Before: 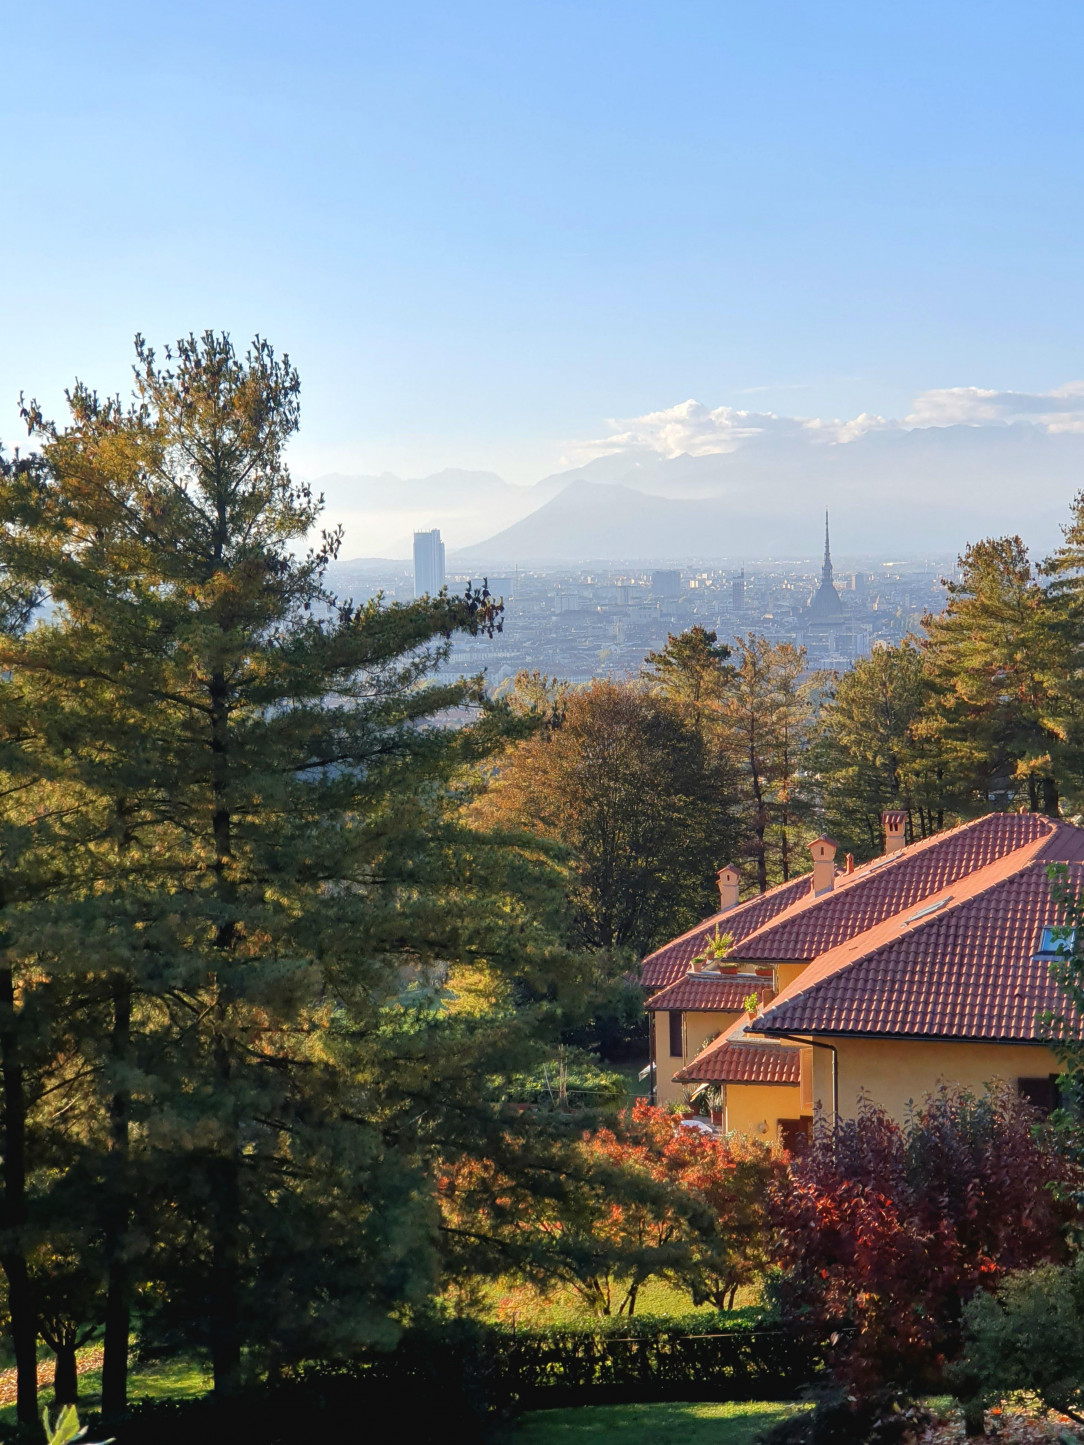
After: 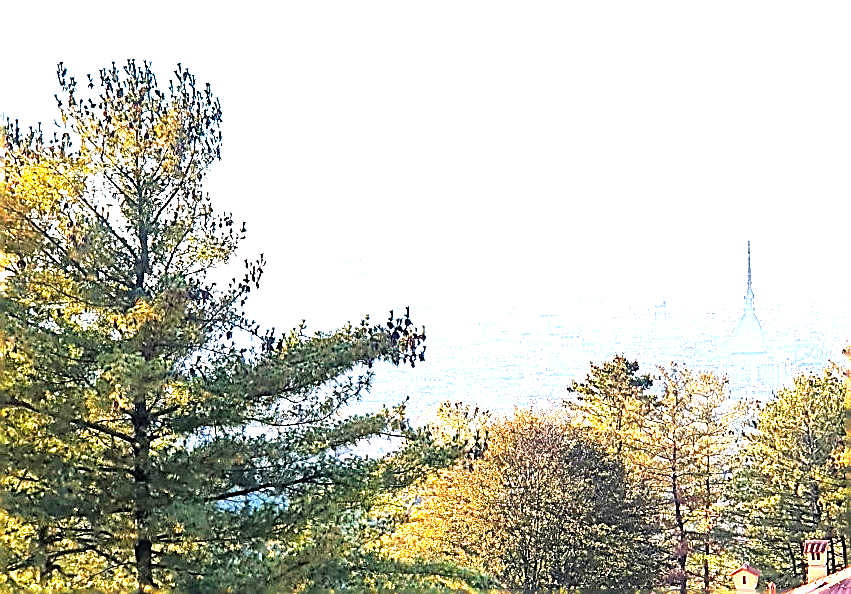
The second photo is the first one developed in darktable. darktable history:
tone equalizer: -8 EV -1.08 EV, -7 EV -0.997 EV, -6 EV -0.861 EV, -5 EV -0.586 EV, -3 EV 0.545 EV, -2 EV 0.867 EV, -1 EV 0.991 EV, +0 EV 1.08 EV
exposure: exposure 1.207 EV, compensate exposure bias true, compensate highlight preservation false
color balance rgb: highlights gain › chroma 0.235%, highlights gain › hue 331.29°, perceptual saturation grading › global saturation 10.303%, global vibrance 20%
sharpen: amount 1.99
crop: left 7.229%, top 18.761%, right 14.262%, bottom 40.1%
